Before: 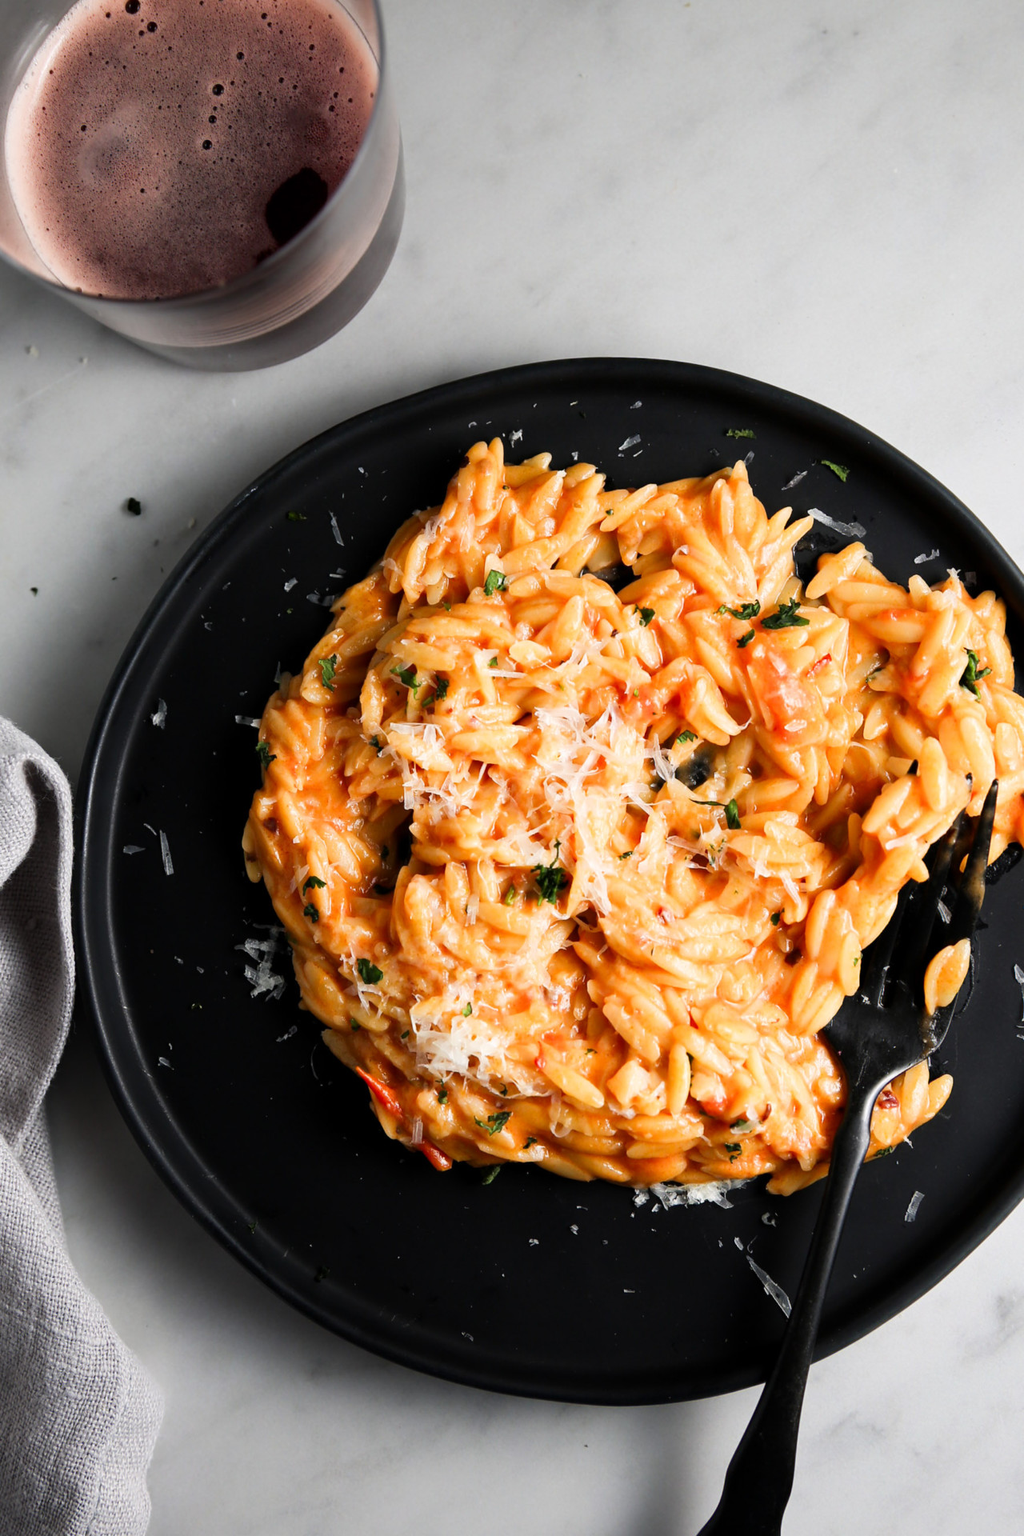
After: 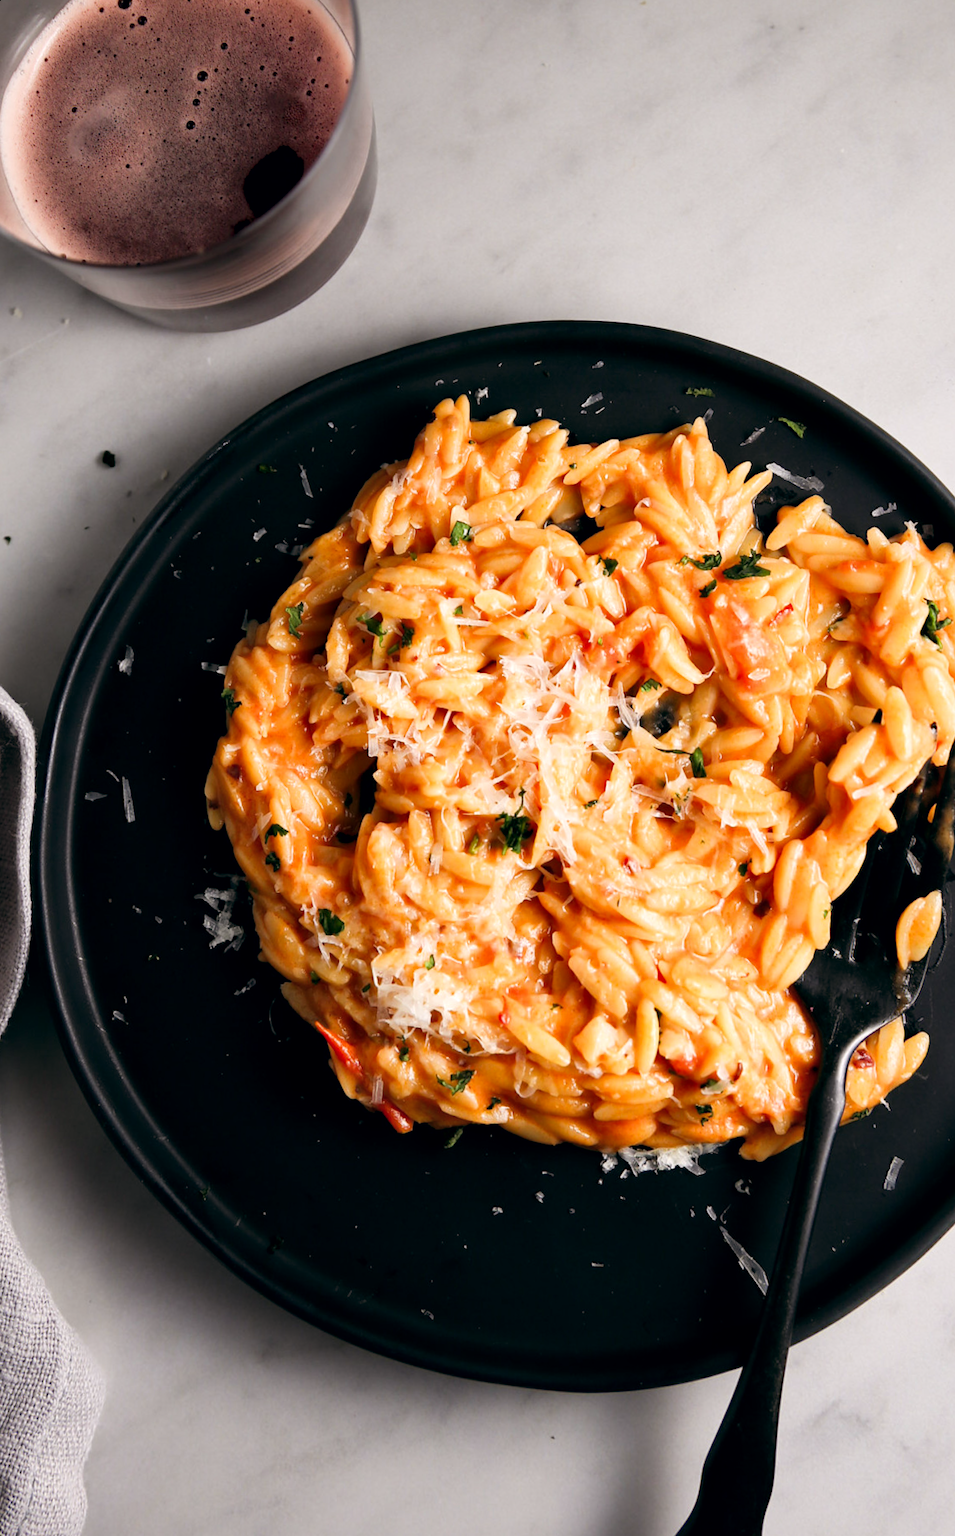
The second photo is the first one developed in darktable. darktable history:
local contrast: mode bilateral grid, contrast 20, coarseness 50, detail 120%, midtone range 0.2
rotate and perspective: rotation 0.215°, lens shift (vertical) -0.139, crop left 0.069, crop right 0.939, crop top 0.002, crop bottom 0.996
color balance: lift [0.998, 0.998, 1.001, 1.002], gamma [0.995, 1.025, 0.992, 0.975], gain [0.995, 1.02, 0.997, 0.98]
color correction: highlights a* -0.182, highlights b* -0.124
